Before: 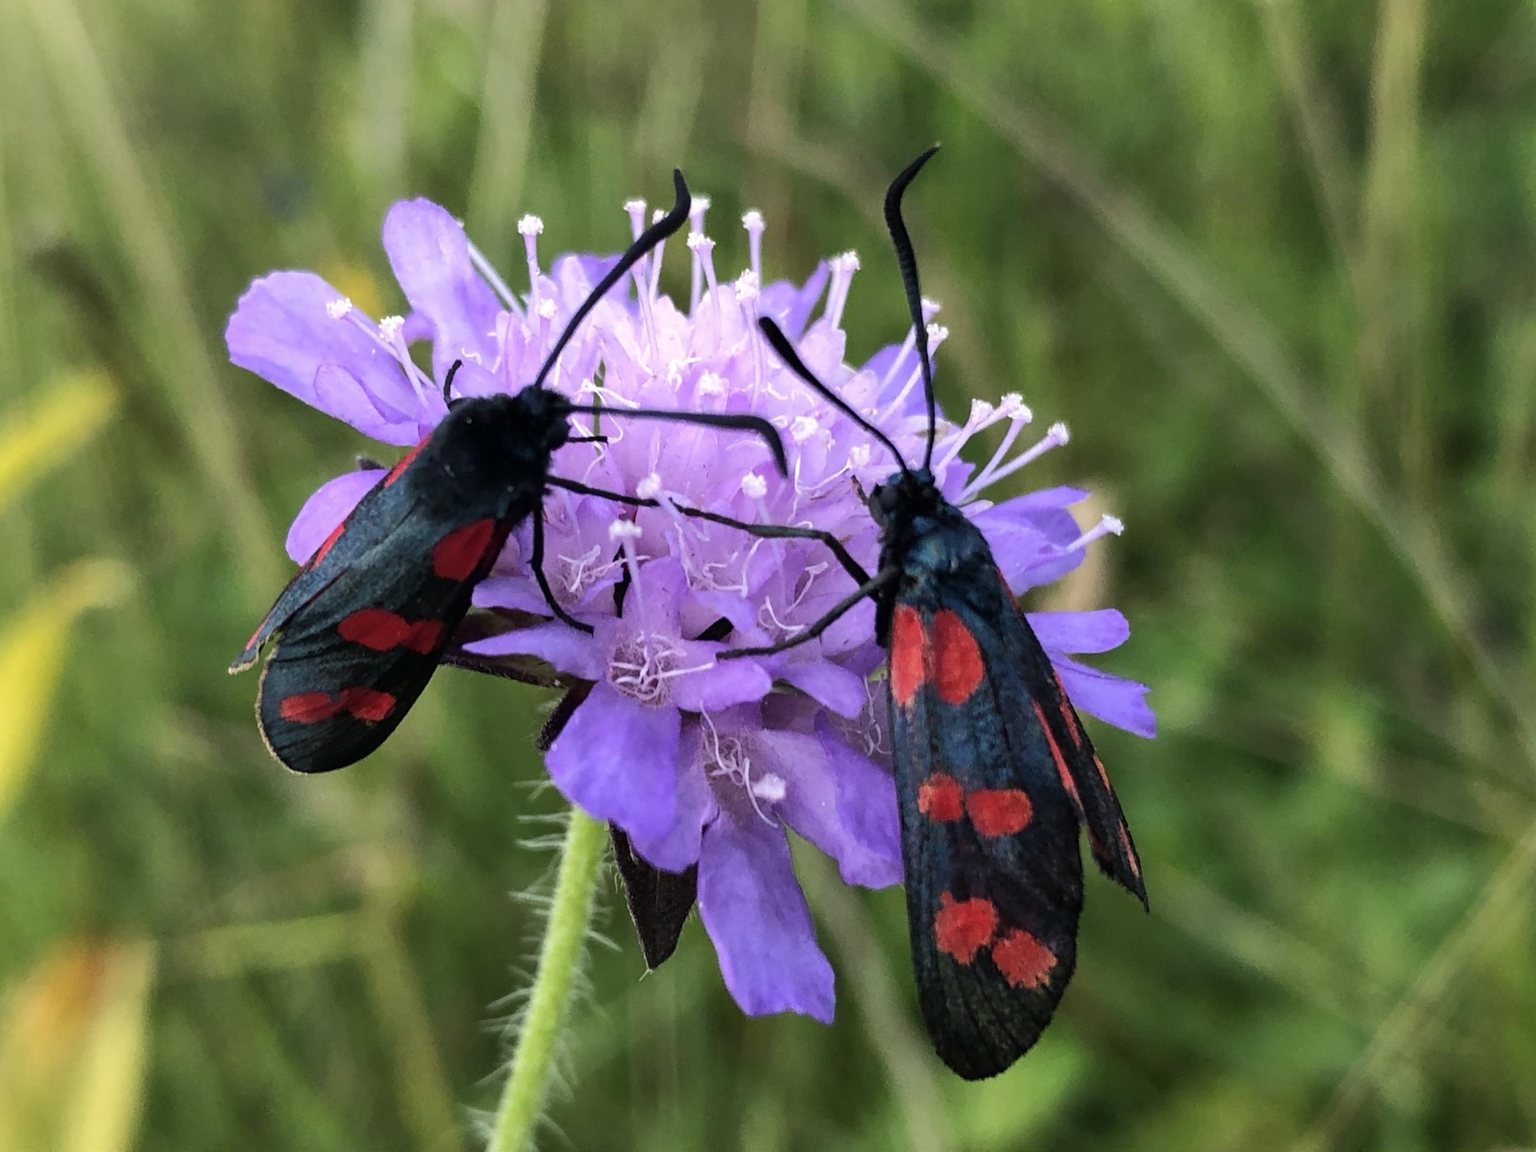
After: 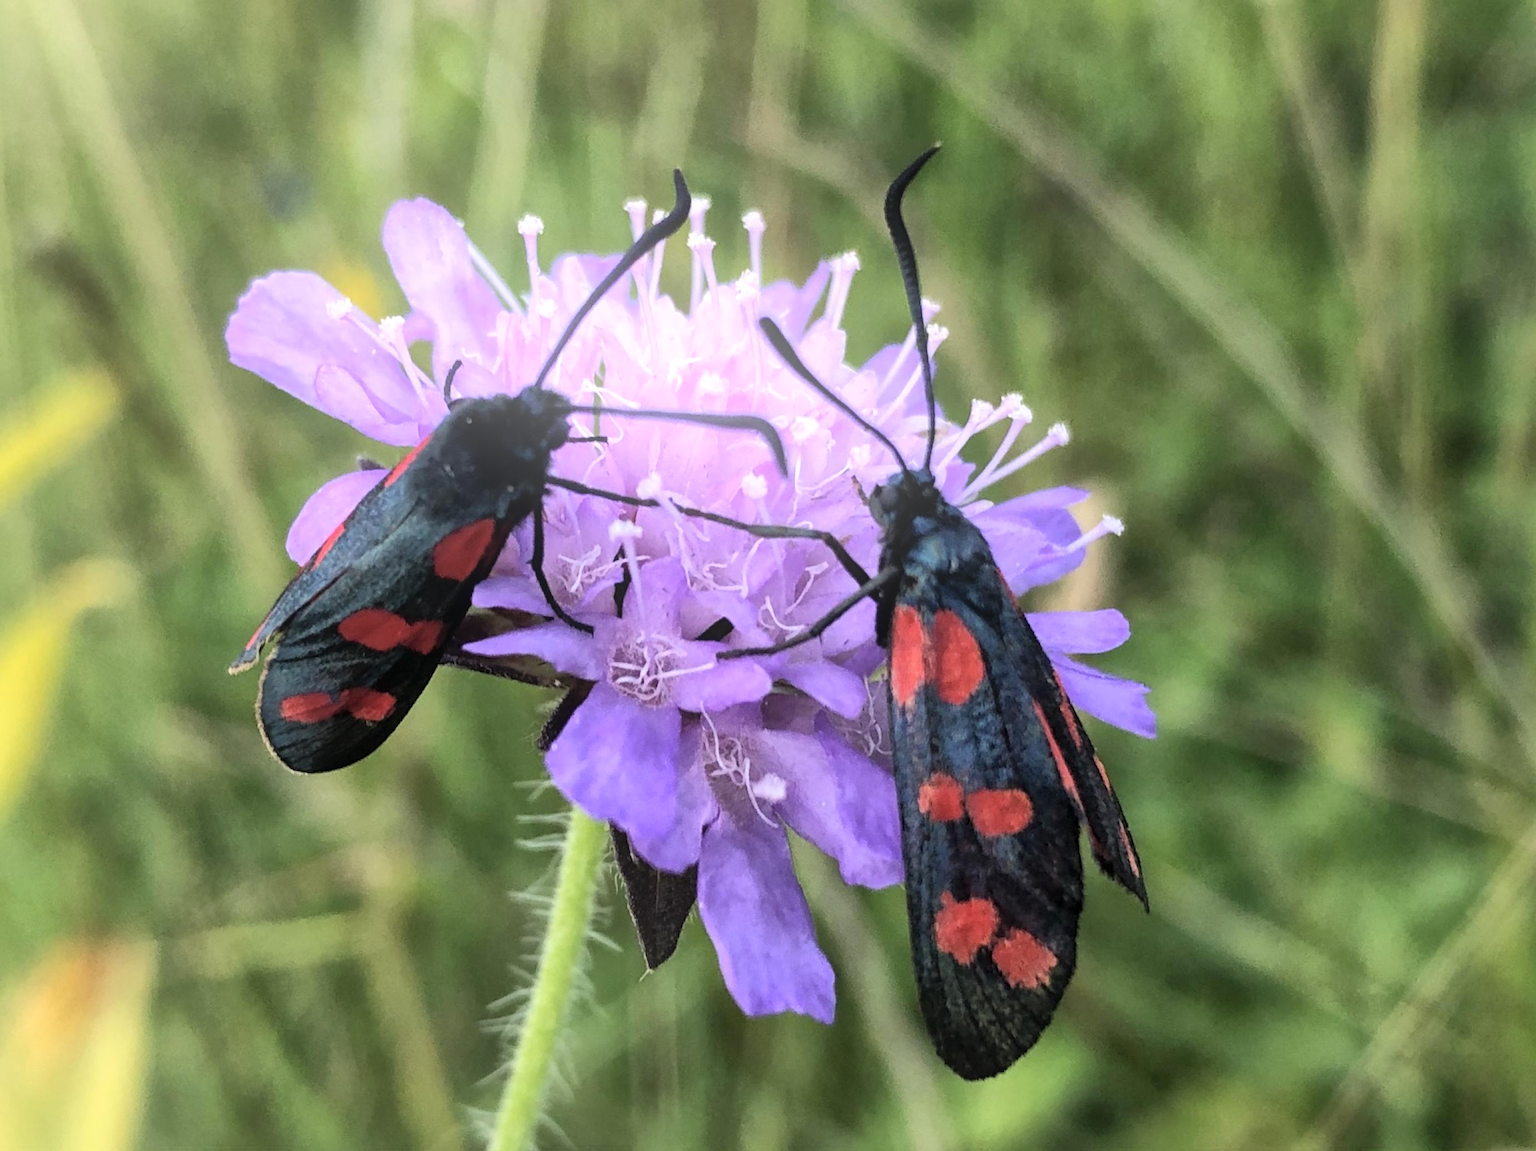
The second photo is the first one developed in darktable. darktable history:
global tonemap: drago (1, 100), detail 1
bloom: size 40%
